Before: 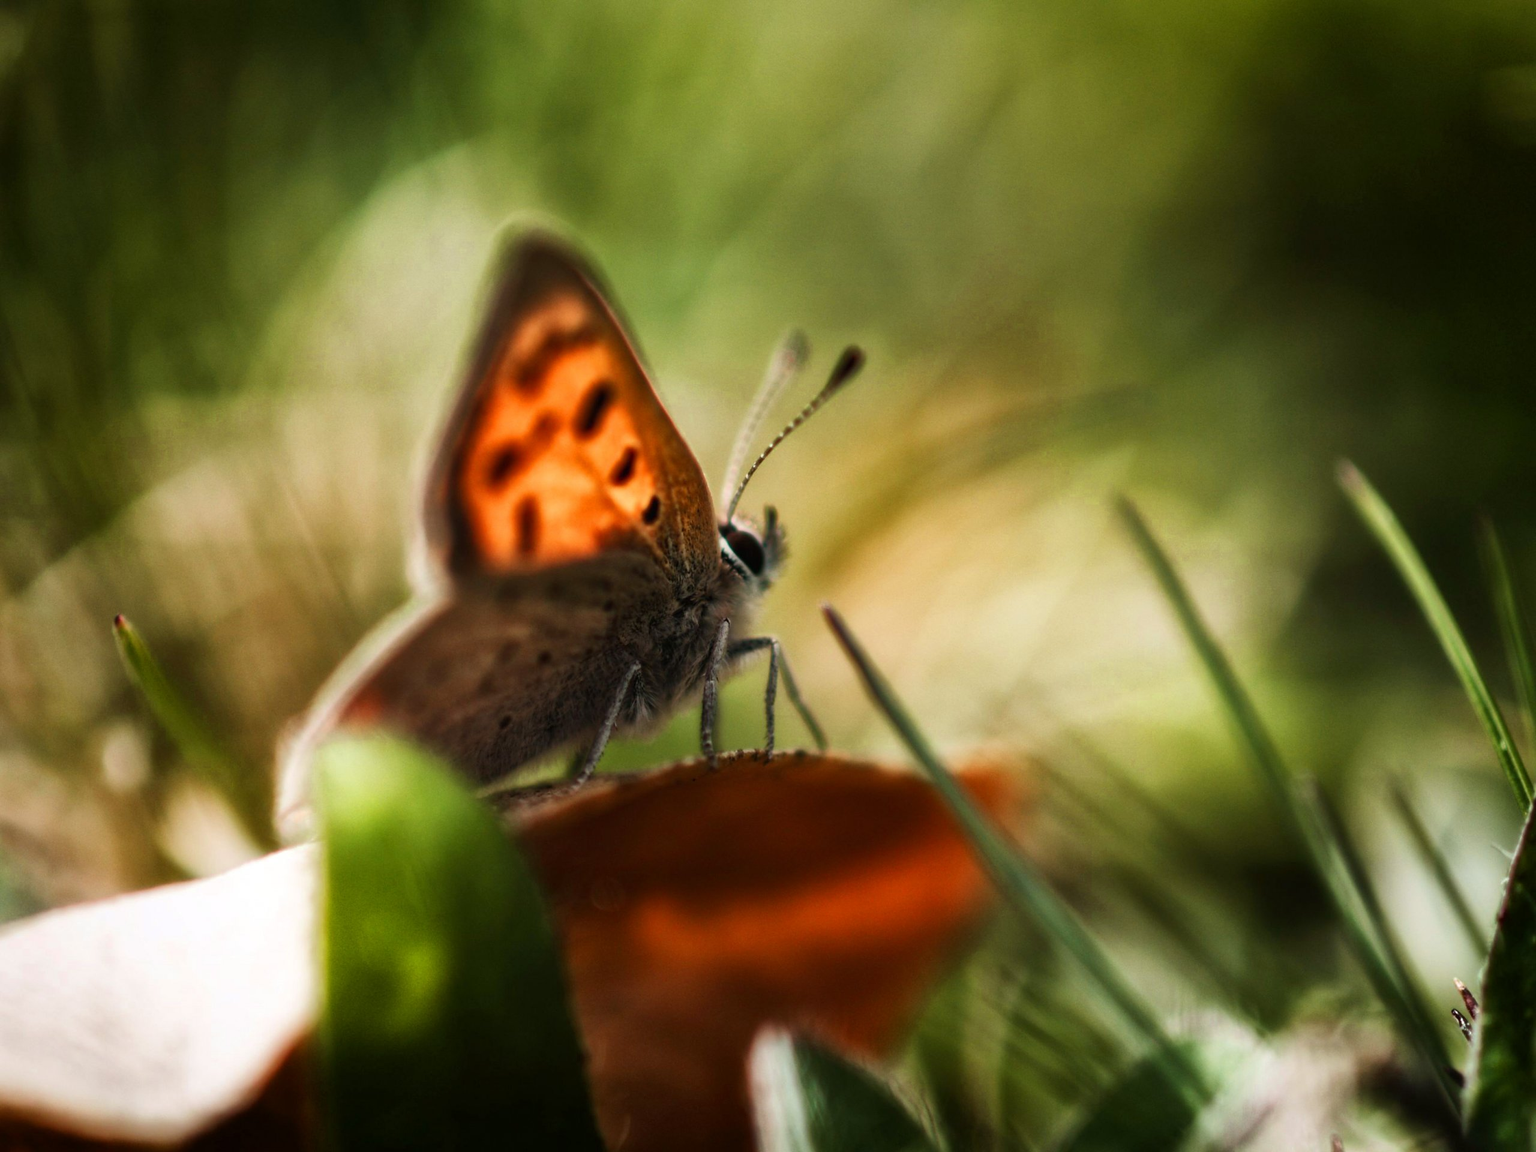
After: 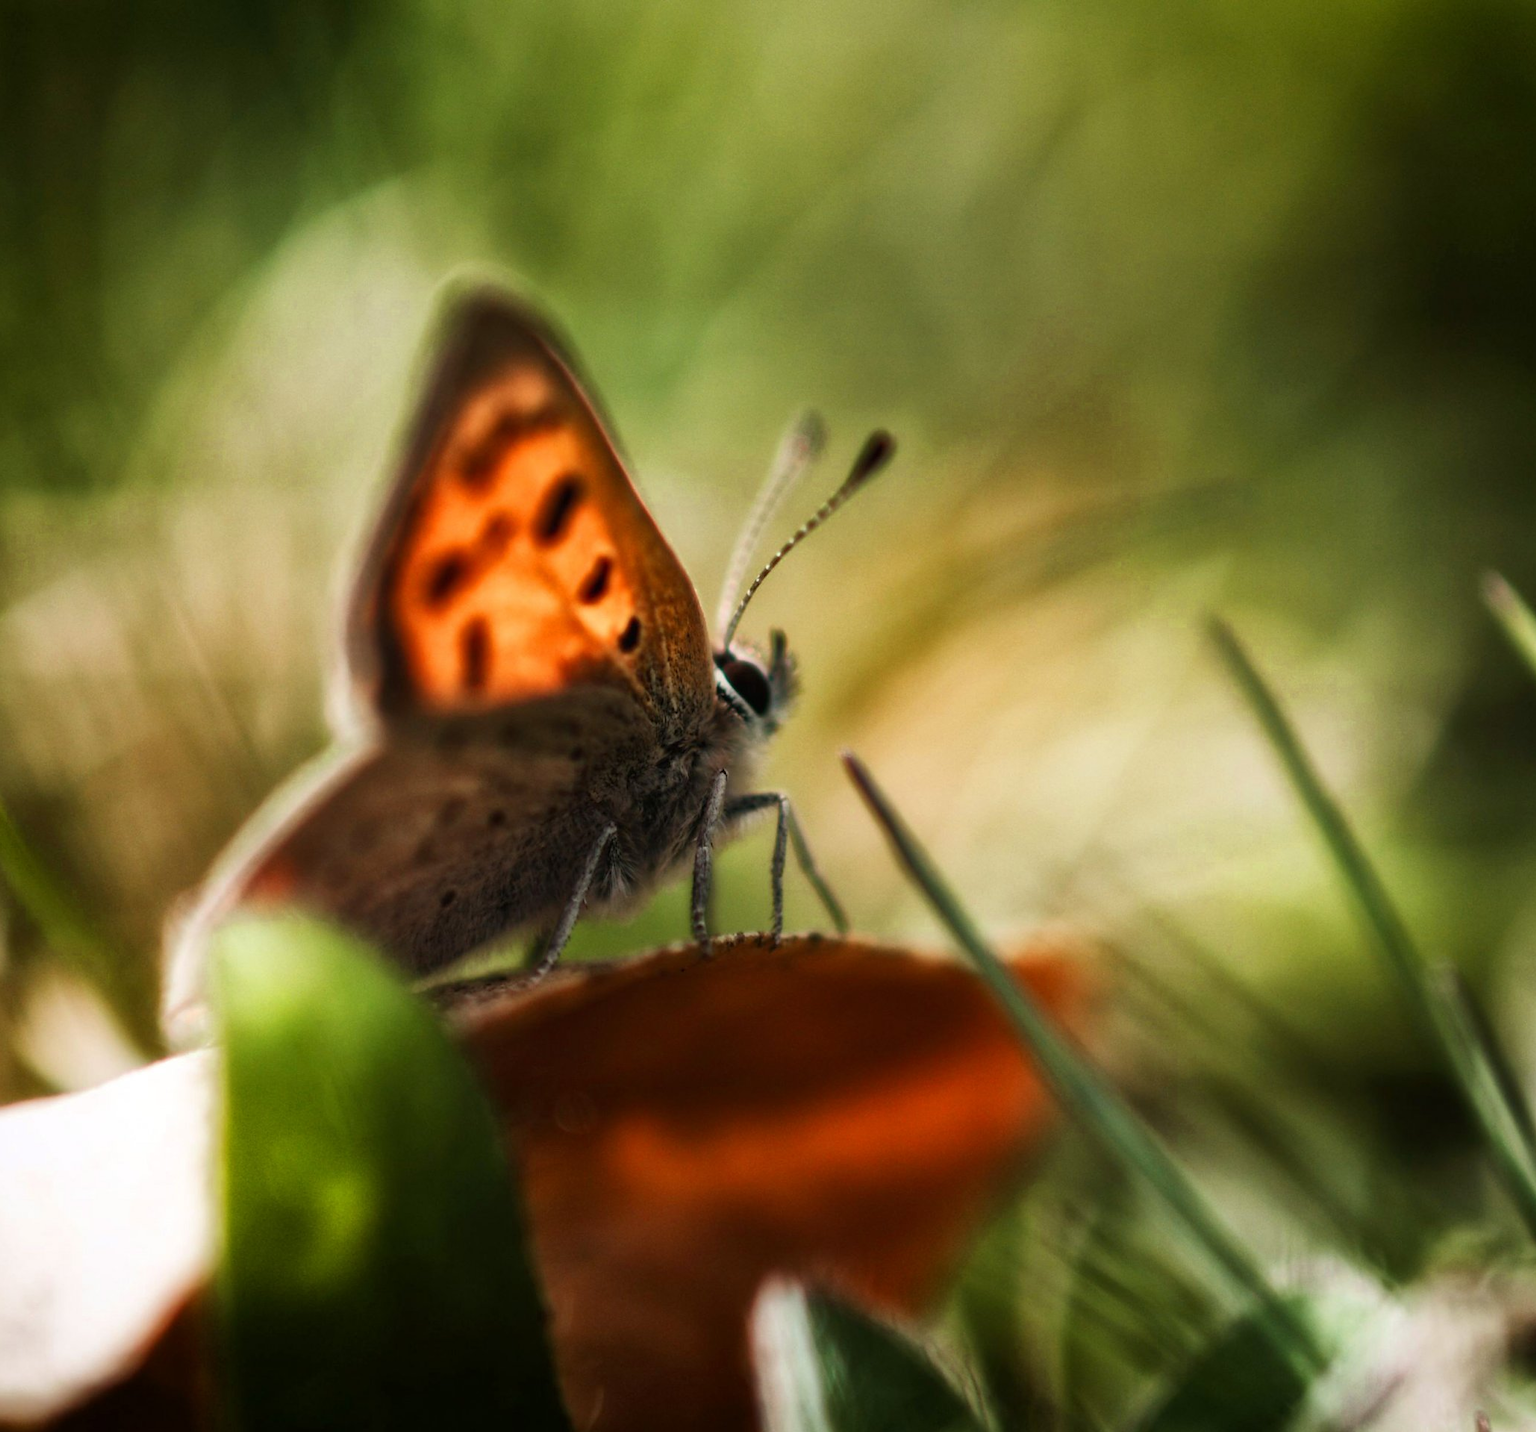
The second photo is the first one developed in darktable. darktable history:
crop and rotate: left 9.477%, right 10.11%
